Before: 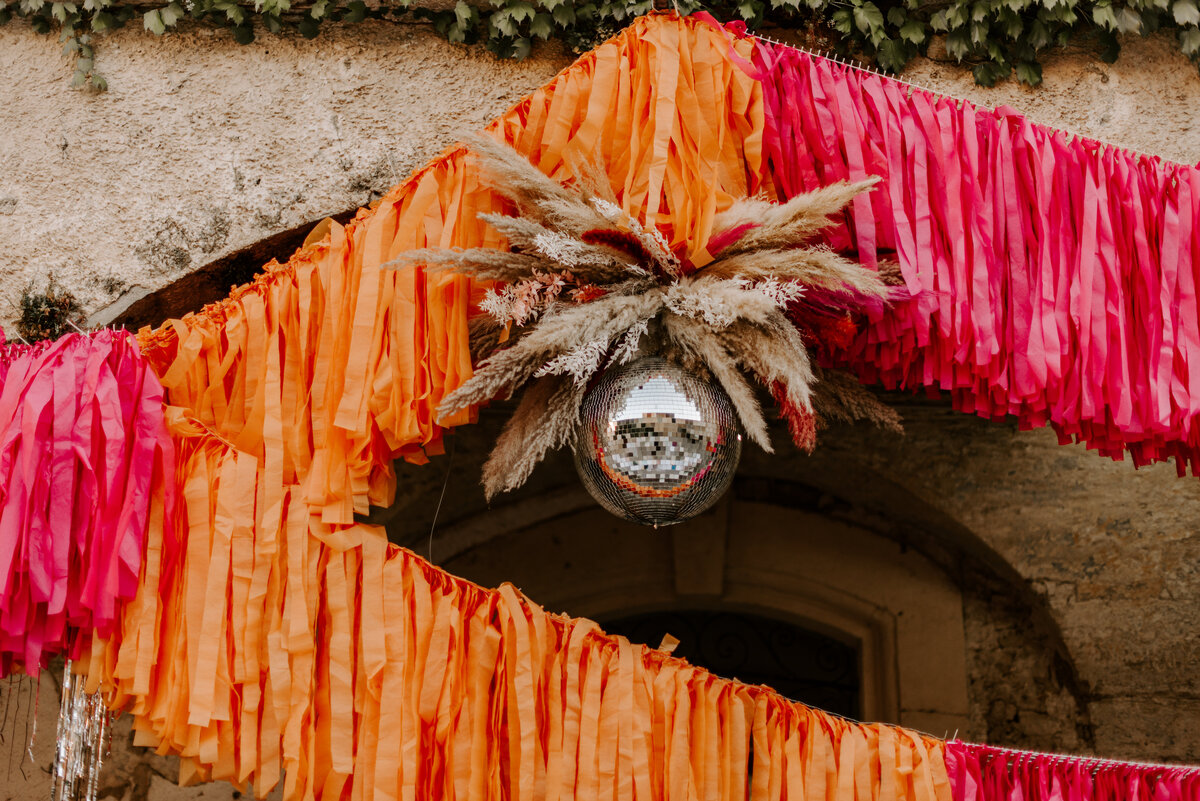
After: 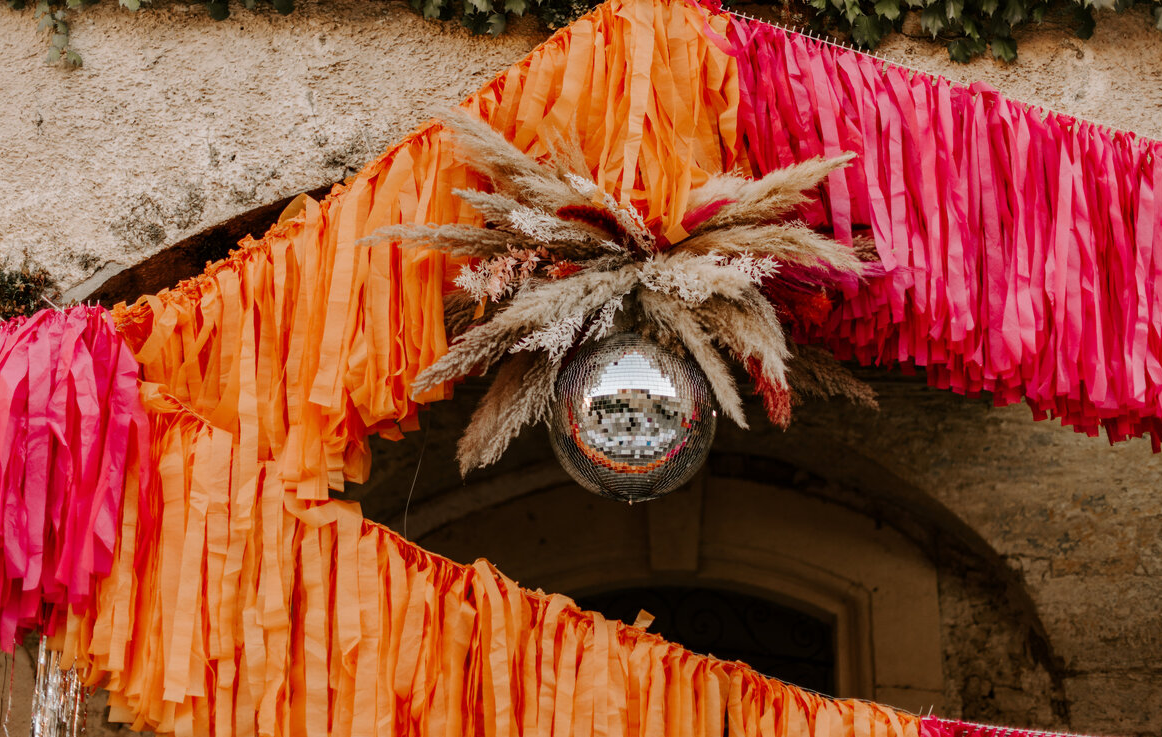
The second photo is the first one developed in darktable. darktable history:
crop: left 2.156%, top 3.055%, right 0.963%, bottom 4.884%
